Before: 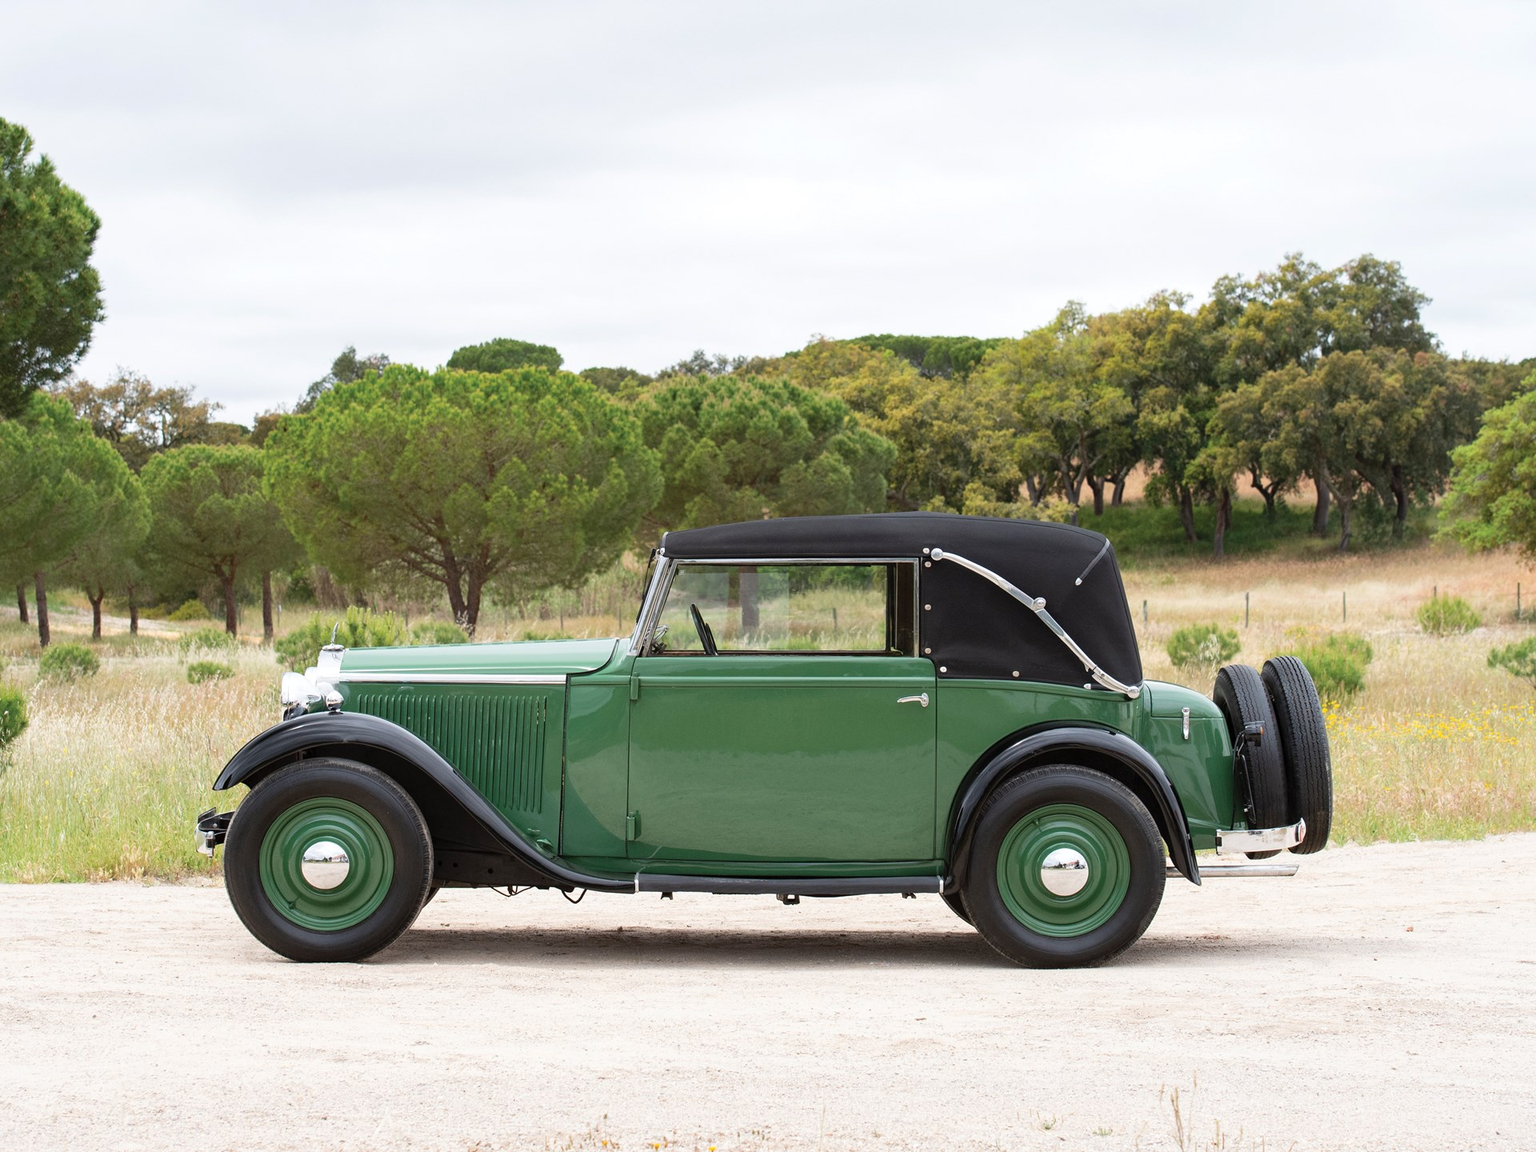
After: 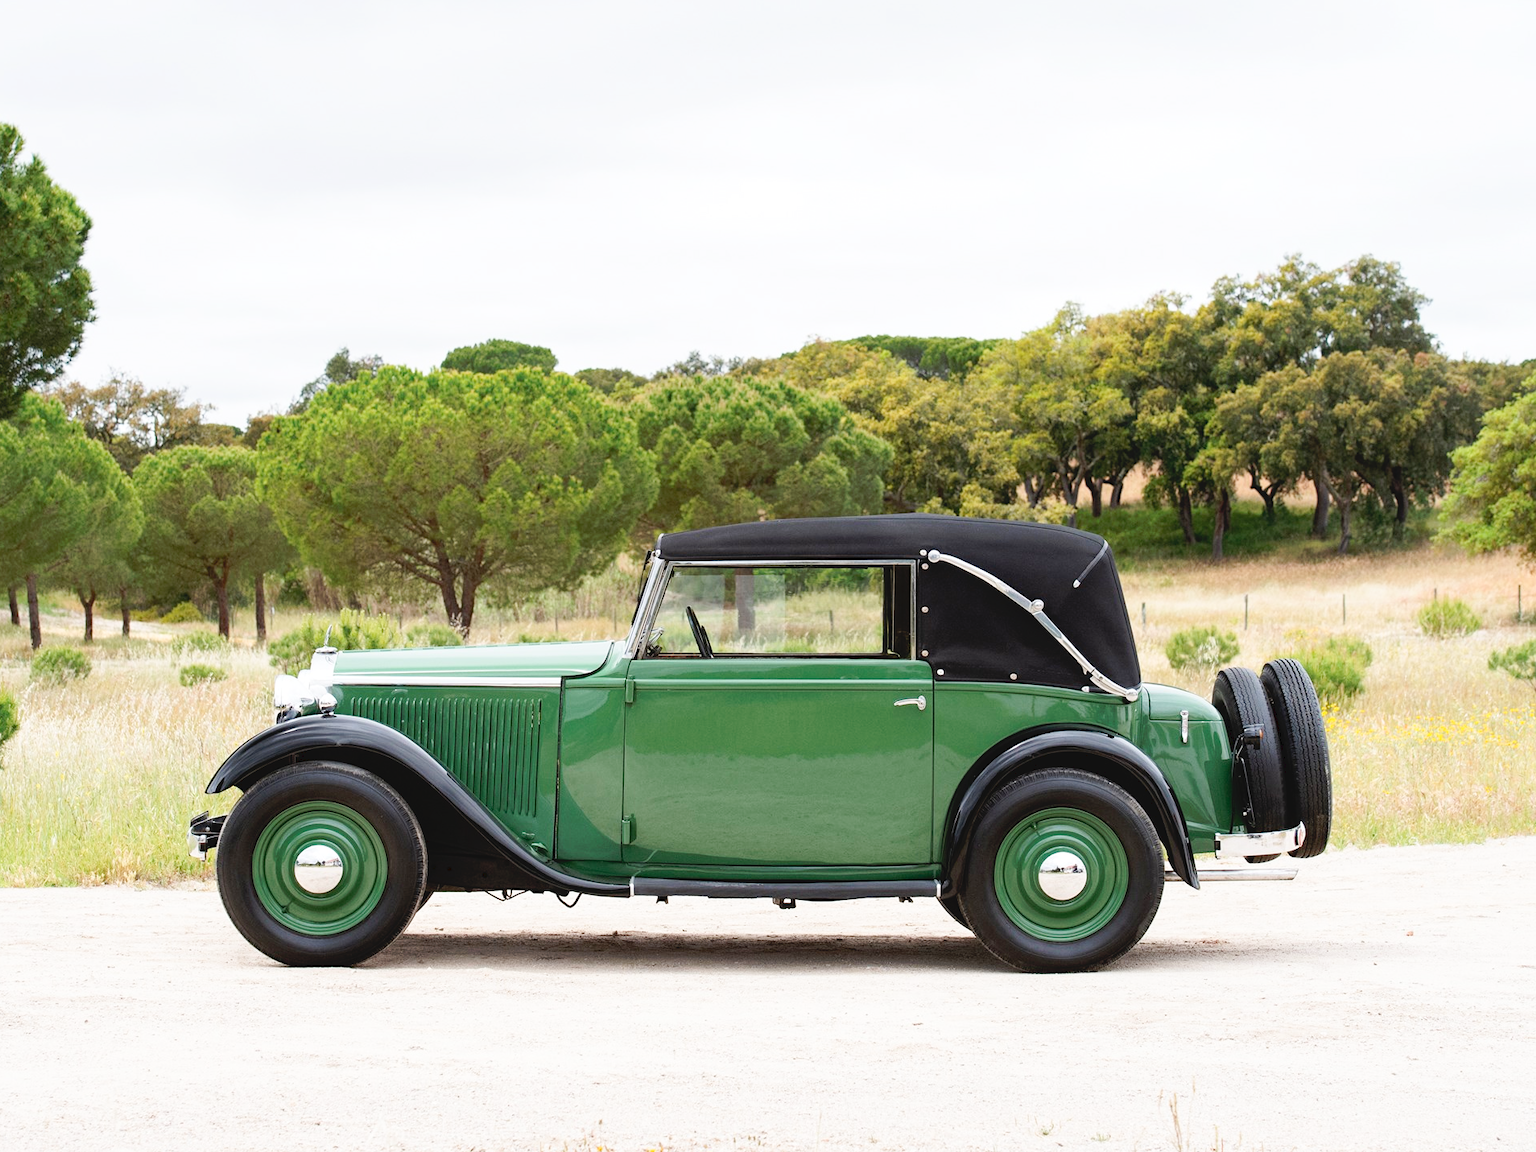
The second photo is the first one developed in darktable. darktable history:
crop and rotate: left 0.614%, top 0.179%, bottom 0.309%
tone equalizer: on, module defaults
tone curve: curves: ch0 [(0, 0) (0.003, 0.047) (0.011, 0.051) (0.025, 0.051) (0.044, 0.057) (0.069, 0.068) (0.1, 0.076) (0.136, 0.108) (0.177, 0.166) (0.224, 0.229) (0.277, 0.299) (0.335, 0.364) (0.399, 0.46) (0.468, 0.553) (0.543, 0.639) (0.623, 0.724) (0.709, 0.808) (0.801, 0.886) (0.898, 0.954) (1, 1)], preserve colors none
